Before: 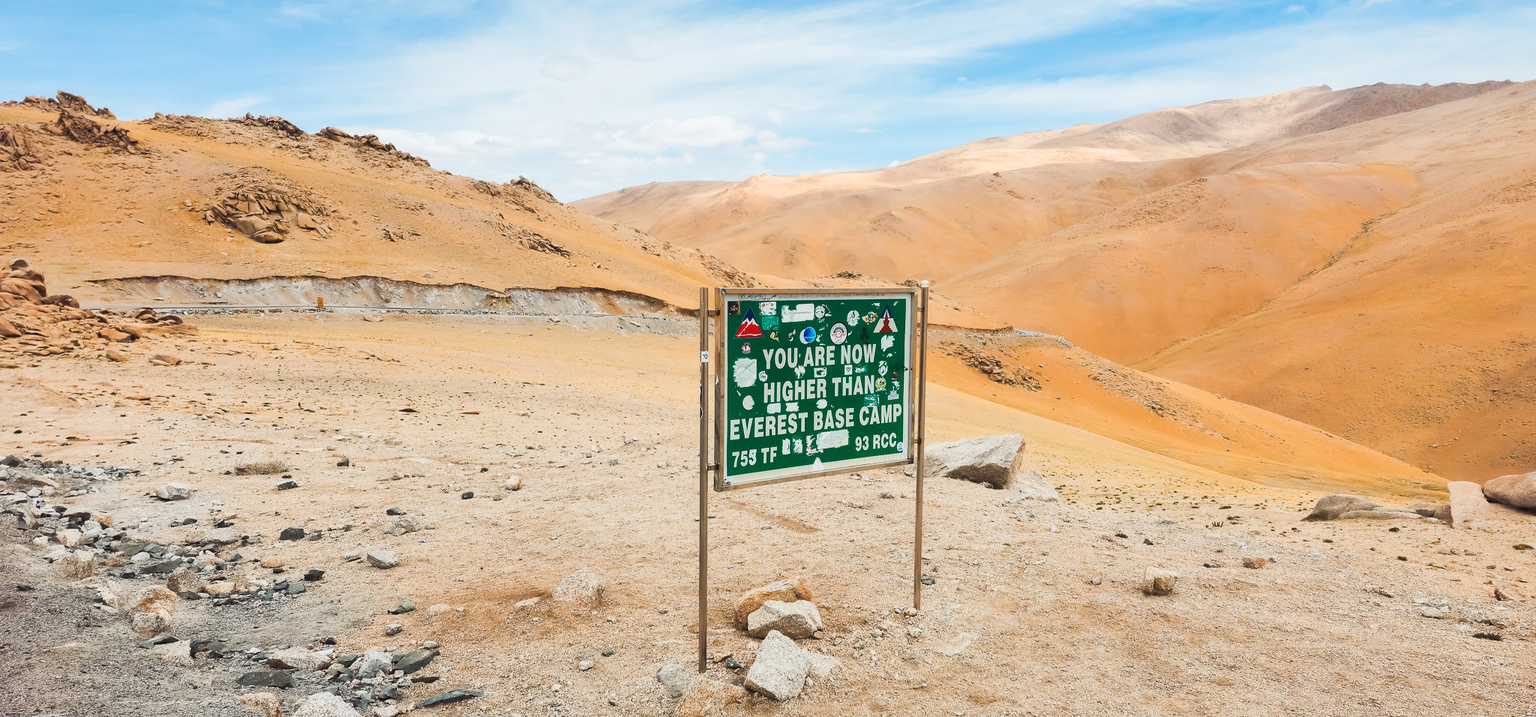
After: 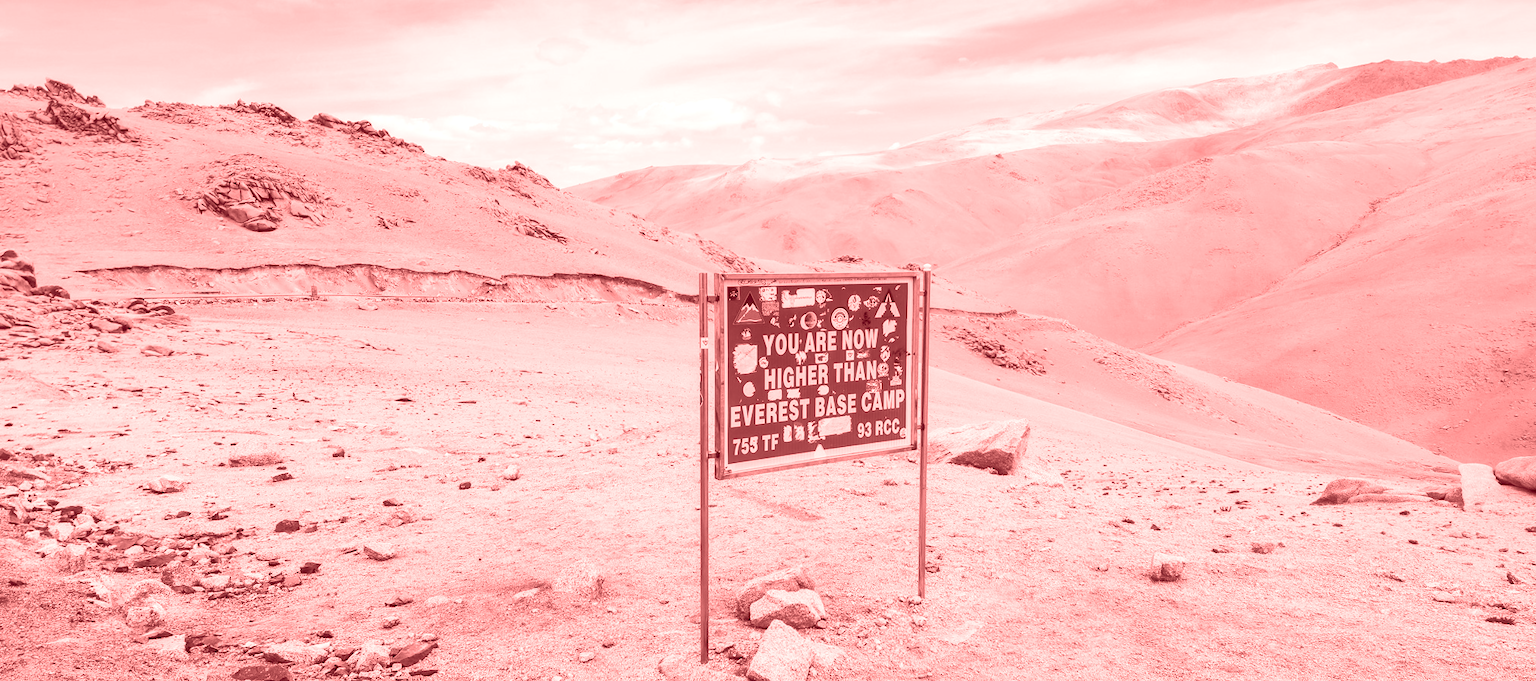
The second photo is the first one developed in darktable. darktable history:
crop and rotate: top 2.479%, bottom 3.018%
local contrast: on, module defaults
color balance rgb: global vibrance 42.74%
rotate and perspective: rotation -0.45°, automatic cropping original format, crop left 0.008, crop right 0.992, crop top 0.012, crop bottom 0.988
colorize: saturation 60%, source mix 100%
